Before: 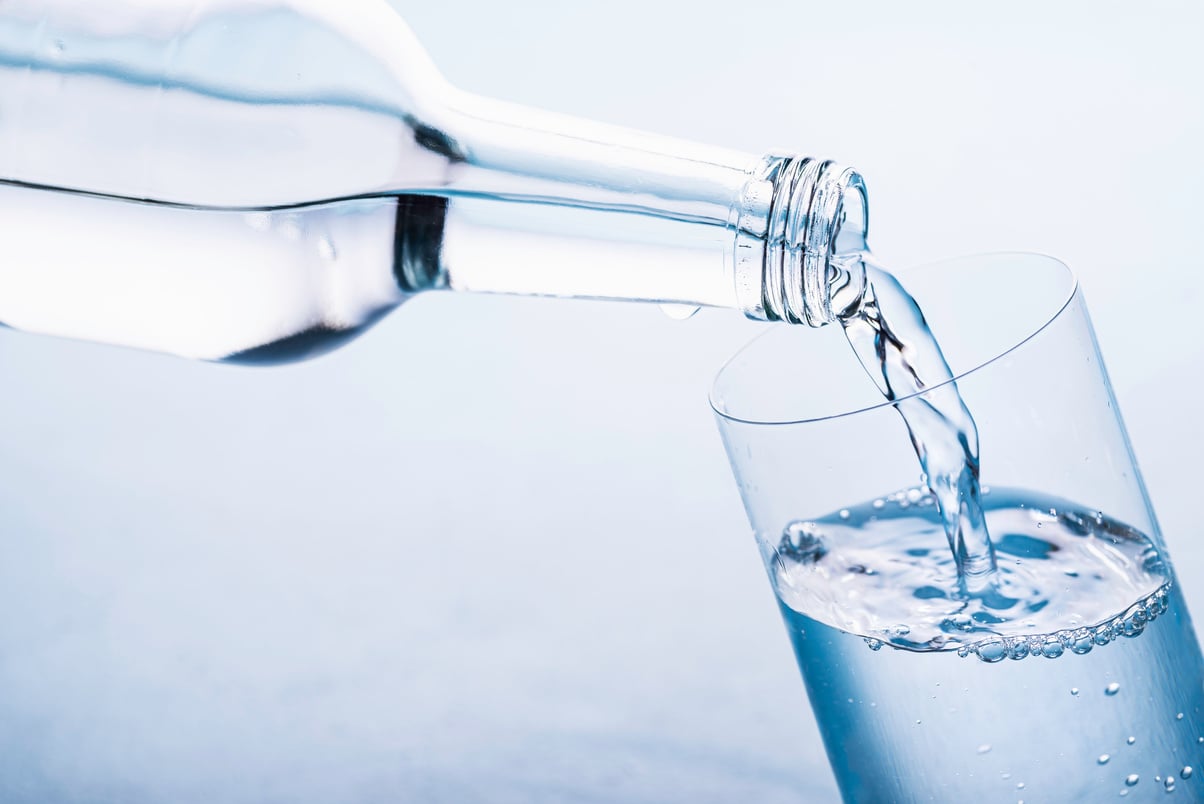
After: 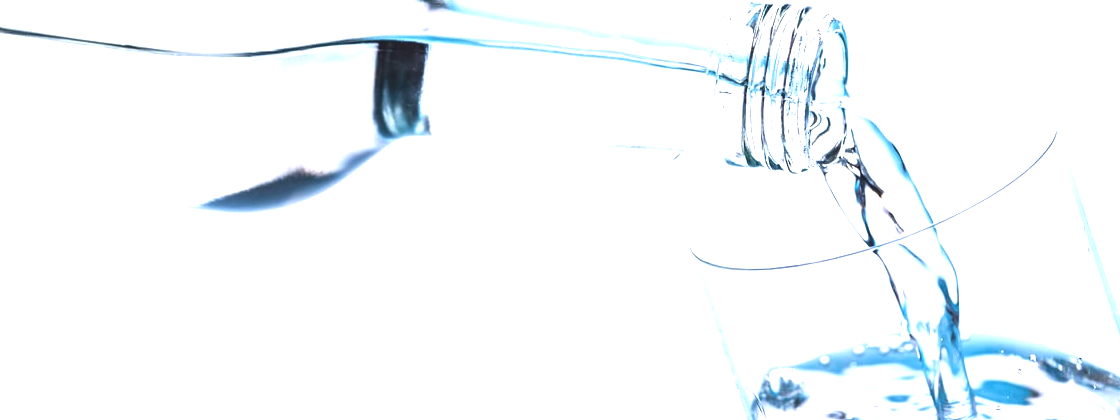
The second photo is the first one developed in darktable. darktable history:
crop: left 1.744%, top 19.225%, right 5.069%, bottom 28.357%
exposure: black level correction -0.005, exposure 1.002 EV, compensate highlight preservation false
